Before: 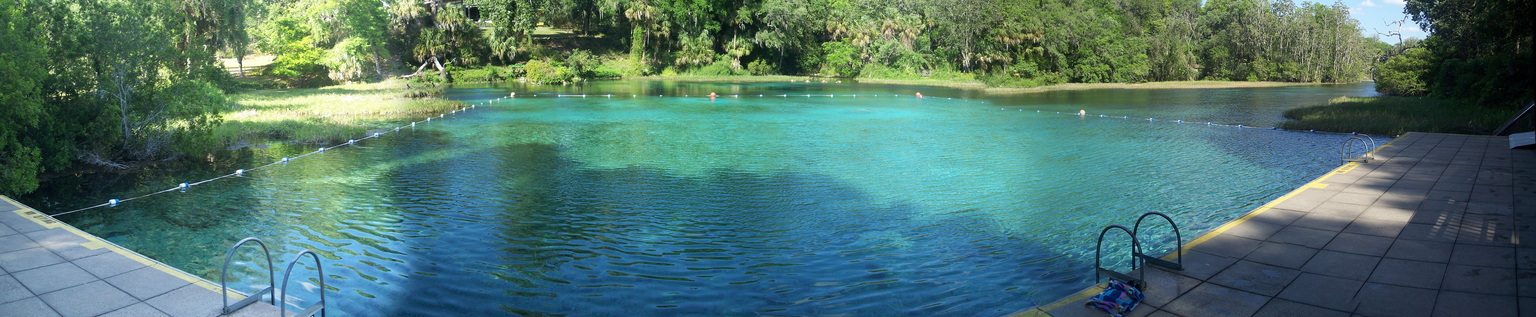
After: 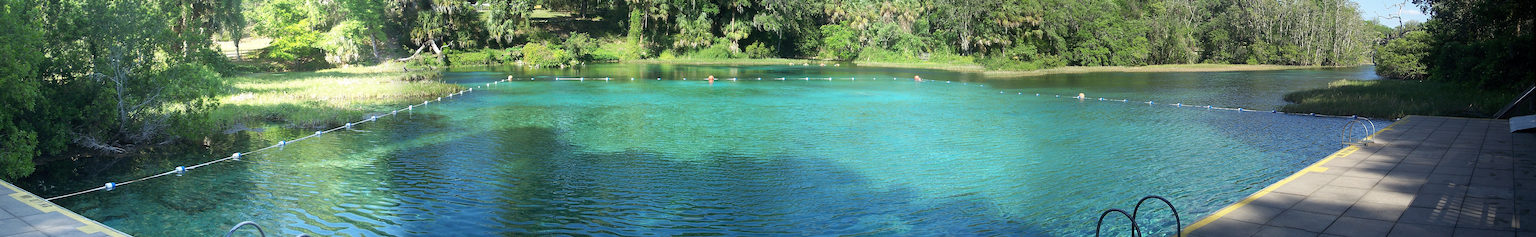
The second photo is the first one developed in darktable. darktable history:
vignetting: fall-off start 97.82%, fall-off radius 99.84%, width/height ratio 1.373, dithering 8-bit output
crop: left 0.293%, top 5.567%, bottom 19.744%
sharpen: amount 0.208
